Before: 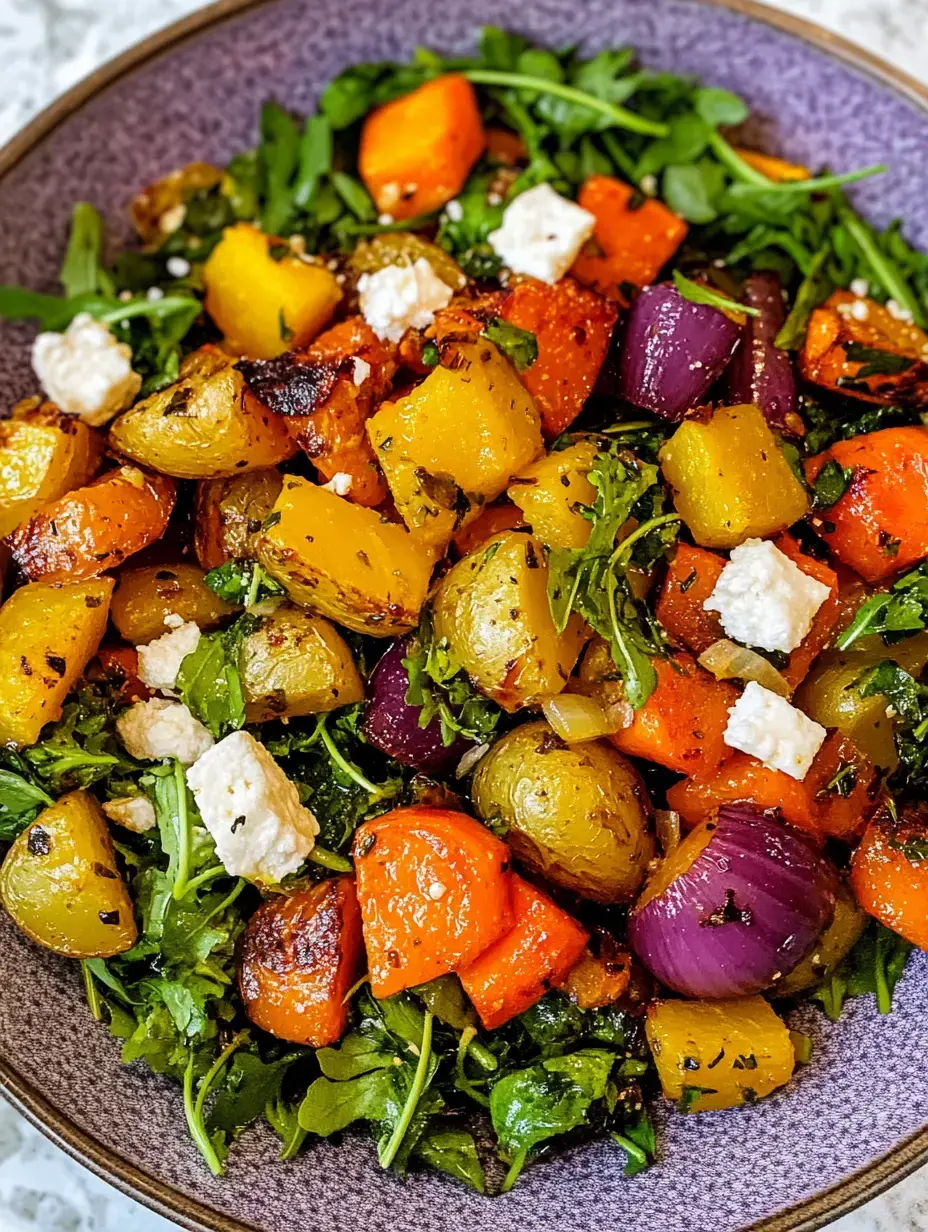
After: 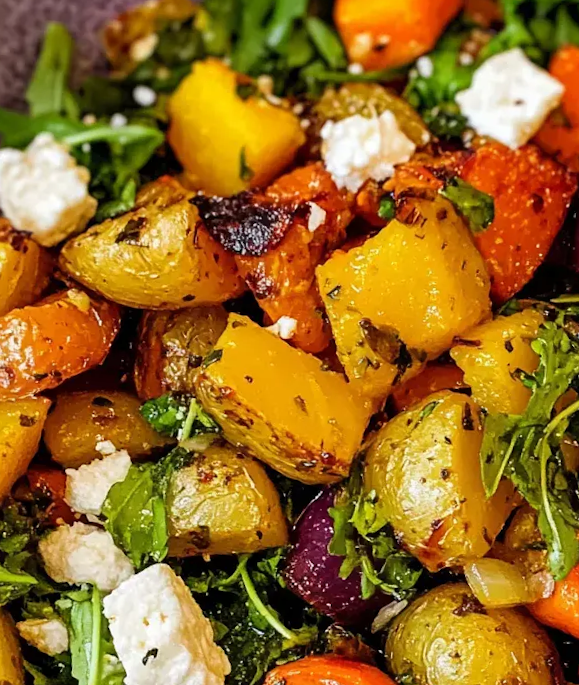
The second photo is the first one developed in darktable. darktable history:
crop and rotate: angle -5.57°, left 2.166%, top 7.051%, right 27.655%, bottom 30.376%
